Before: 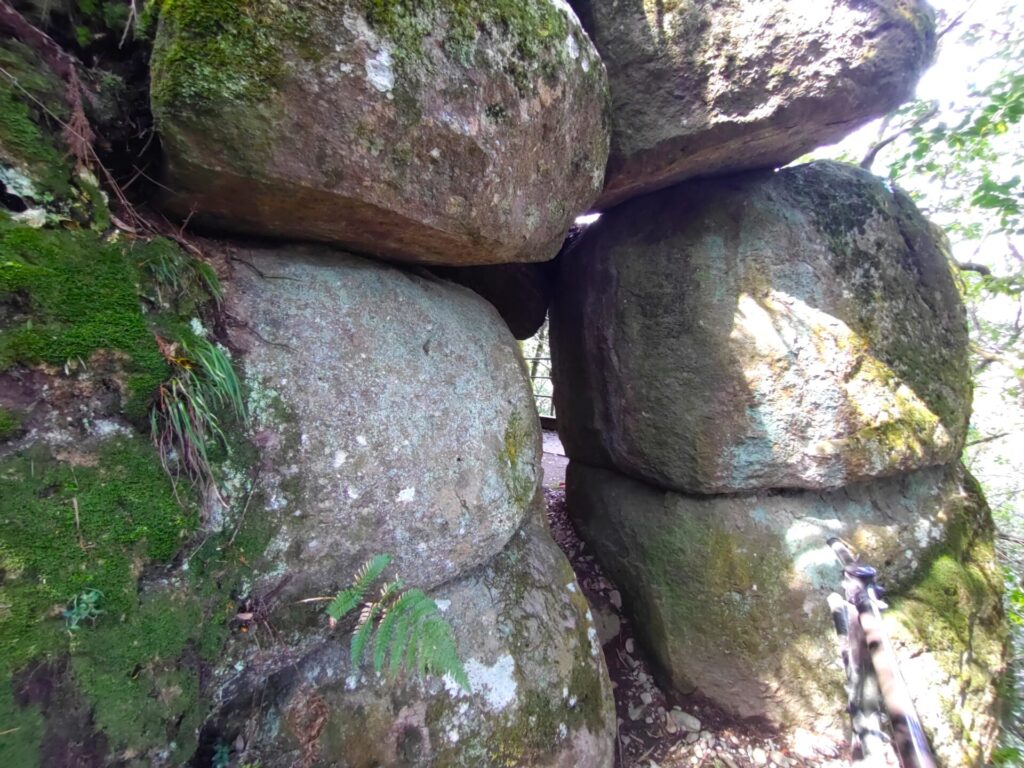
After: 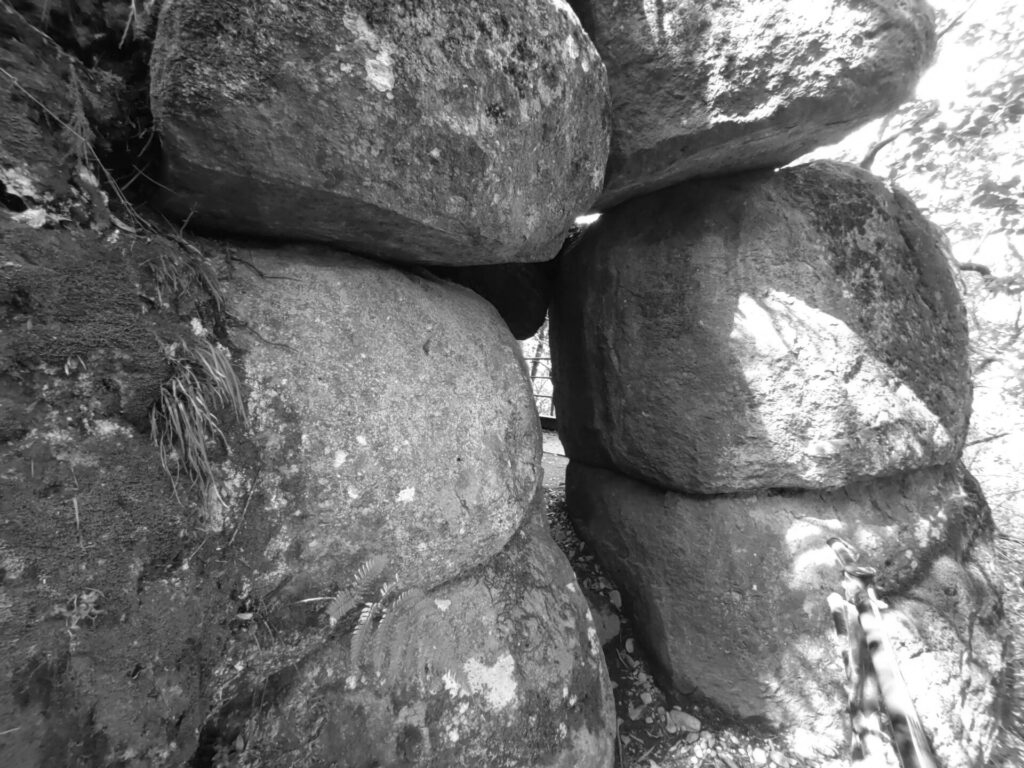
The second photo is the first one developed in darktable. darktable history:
monochrome: on, module defaults
levels: levels [0, 0.498, 1]
